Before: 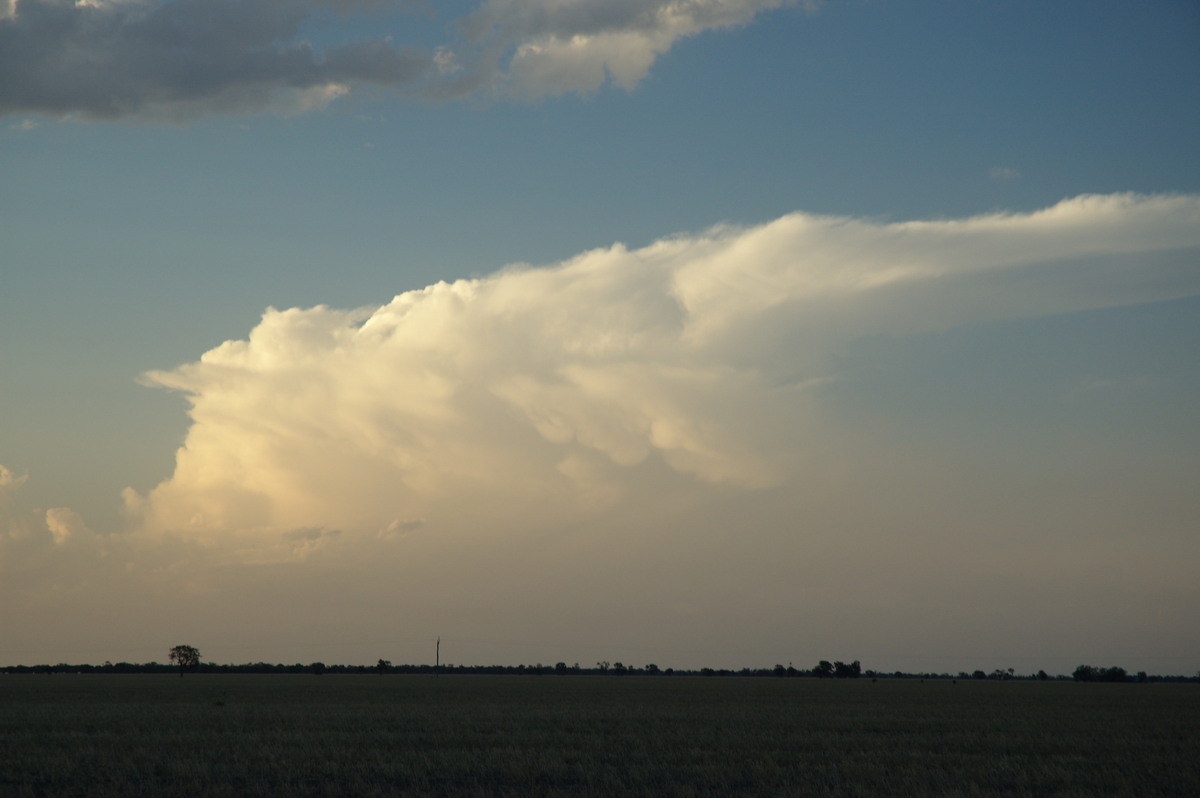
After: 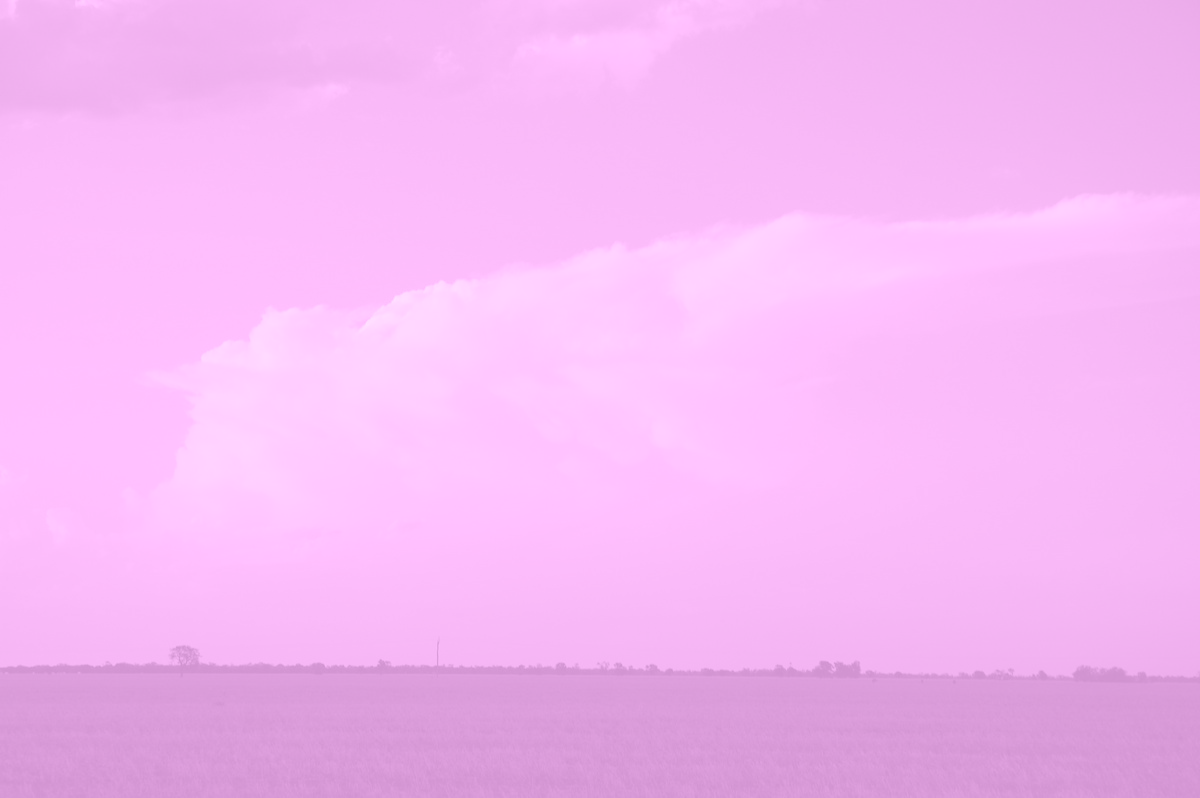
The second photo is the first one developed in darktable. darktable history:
white balance: red 0.871, blue 1.249
shadows and highlights: shadows 40, highlights -60
colorize: hue 331.2°, saturation 69%, source mix 30.28%, lightness 69.02%, version 1
